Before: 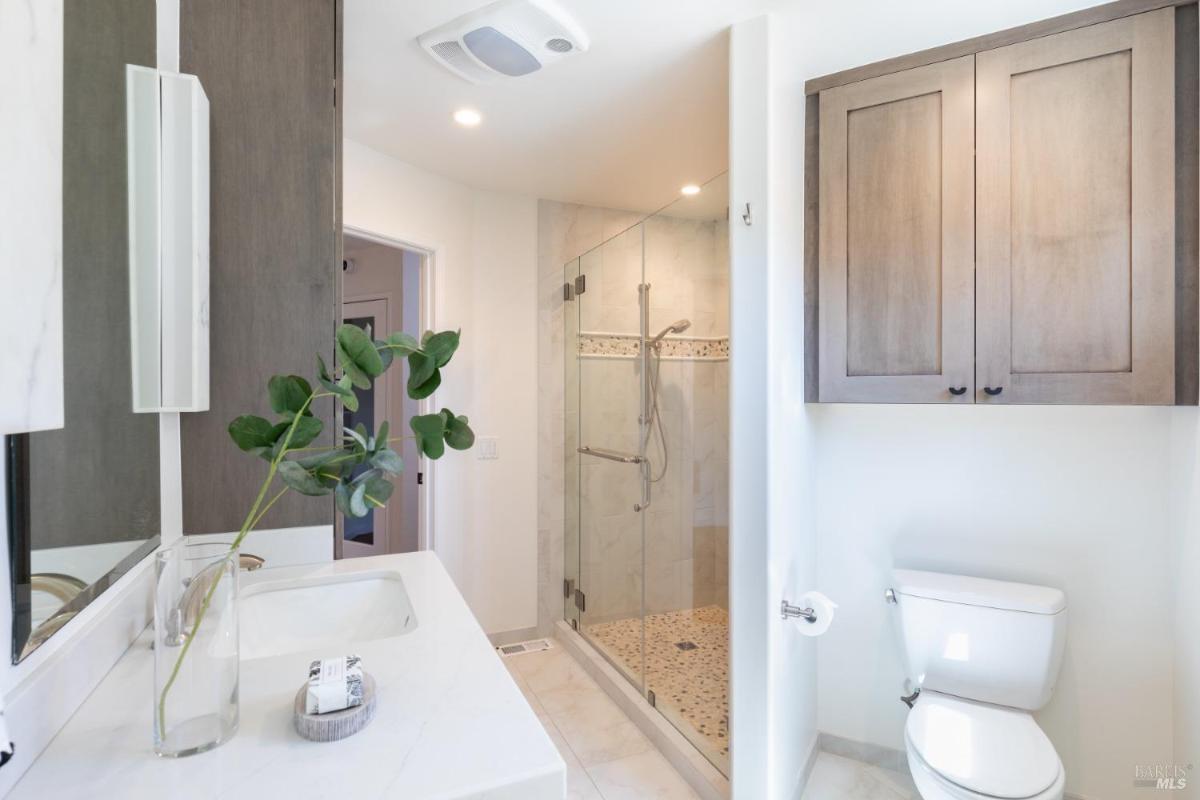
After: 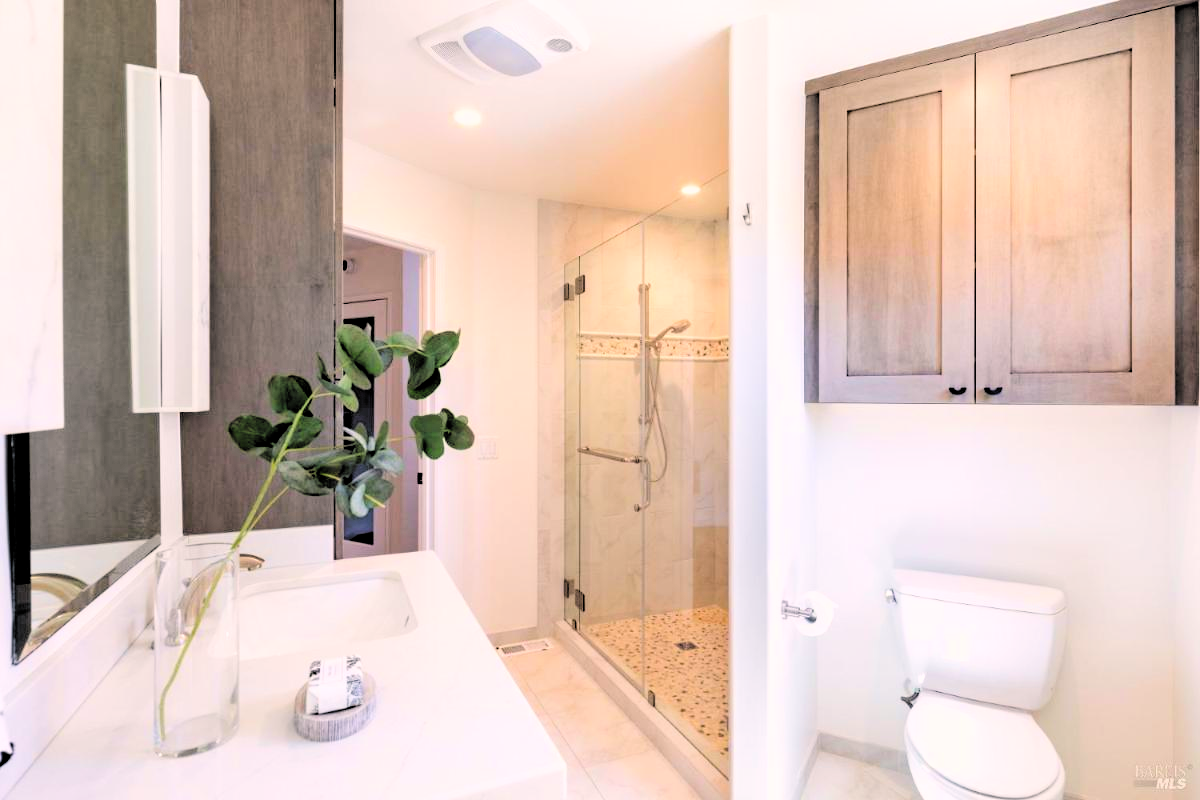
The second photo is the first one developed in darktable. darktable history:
lowpass: radius 0.1, contrast 0.85, saturation 1.1, unbound 0
color correction: highlights a* 7.34, highlights b* 4.37
haze removal: compatibility mode true, adaptive false
filmic rgb: middle gray luminance 13.55%, black relative exposure -1.97 EV, white relative exposure 3.1 EV, threshold 6 EV, target black luminance 0%, hardness 1.79, latitude 59.23%, contrast 1.728, highlights saturation mix 5%, shadows ↔ highlights balance -37.52%, add noise in highlights 0, color science v3 (2019), use custom middle-gray values true, iterations of high-quality reconstruction 0, contrast in highlights soft, enable highlight reconstruction true
